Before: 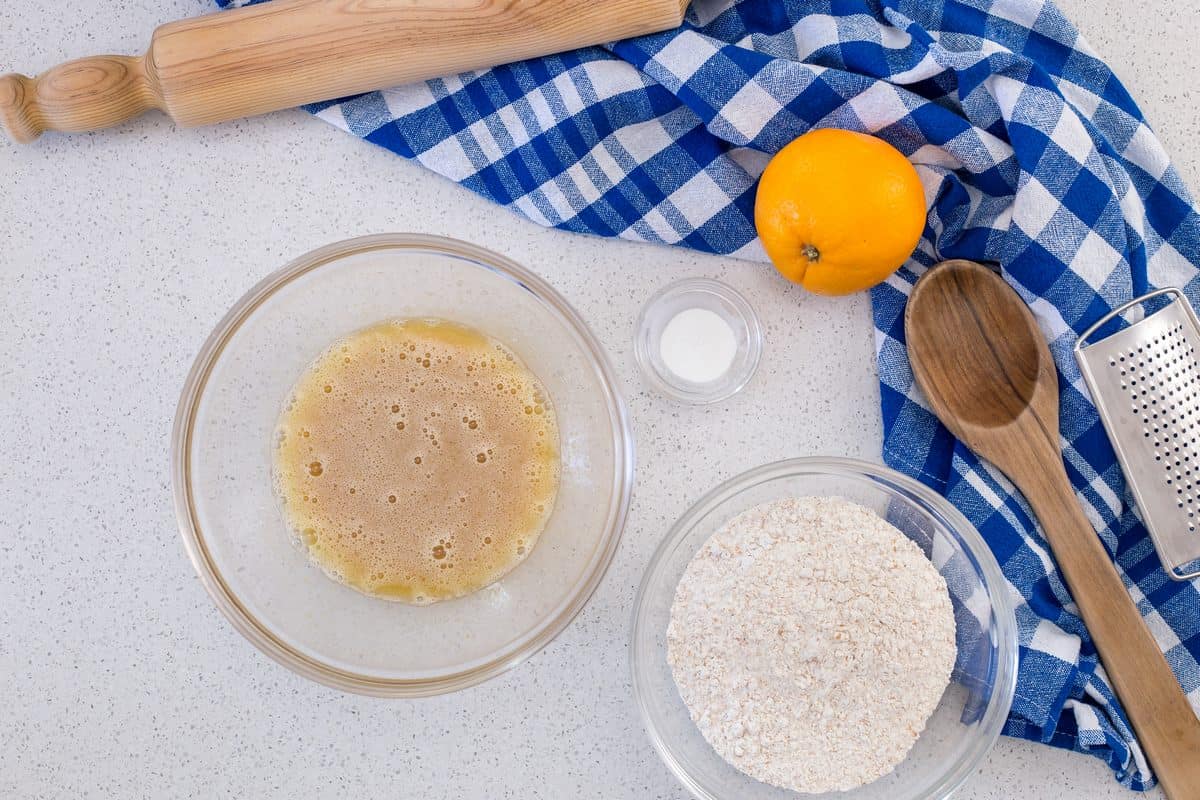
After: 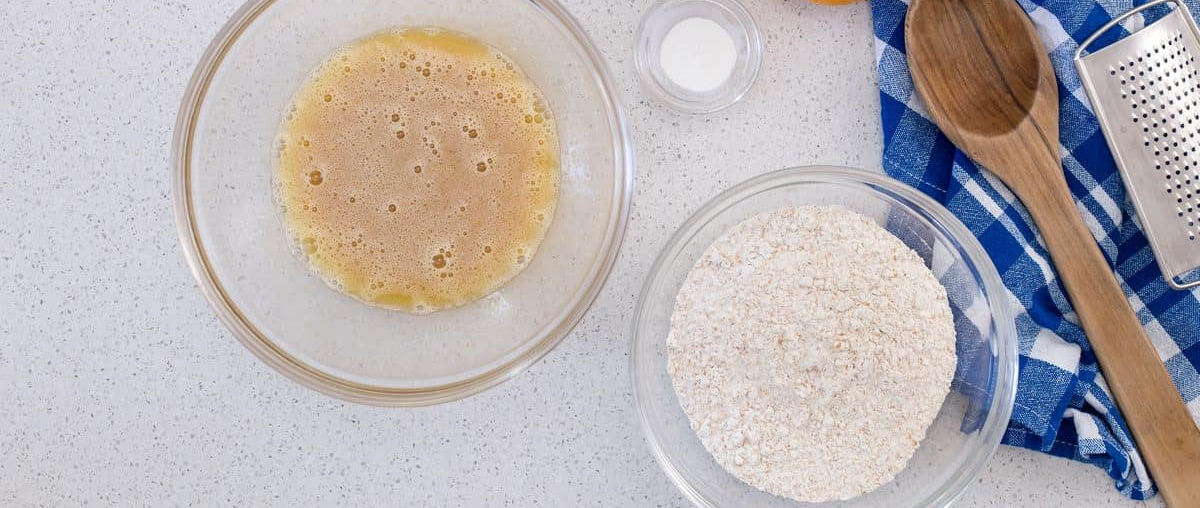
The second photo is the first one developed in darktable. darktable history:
crop and rotate: top 36.435%
